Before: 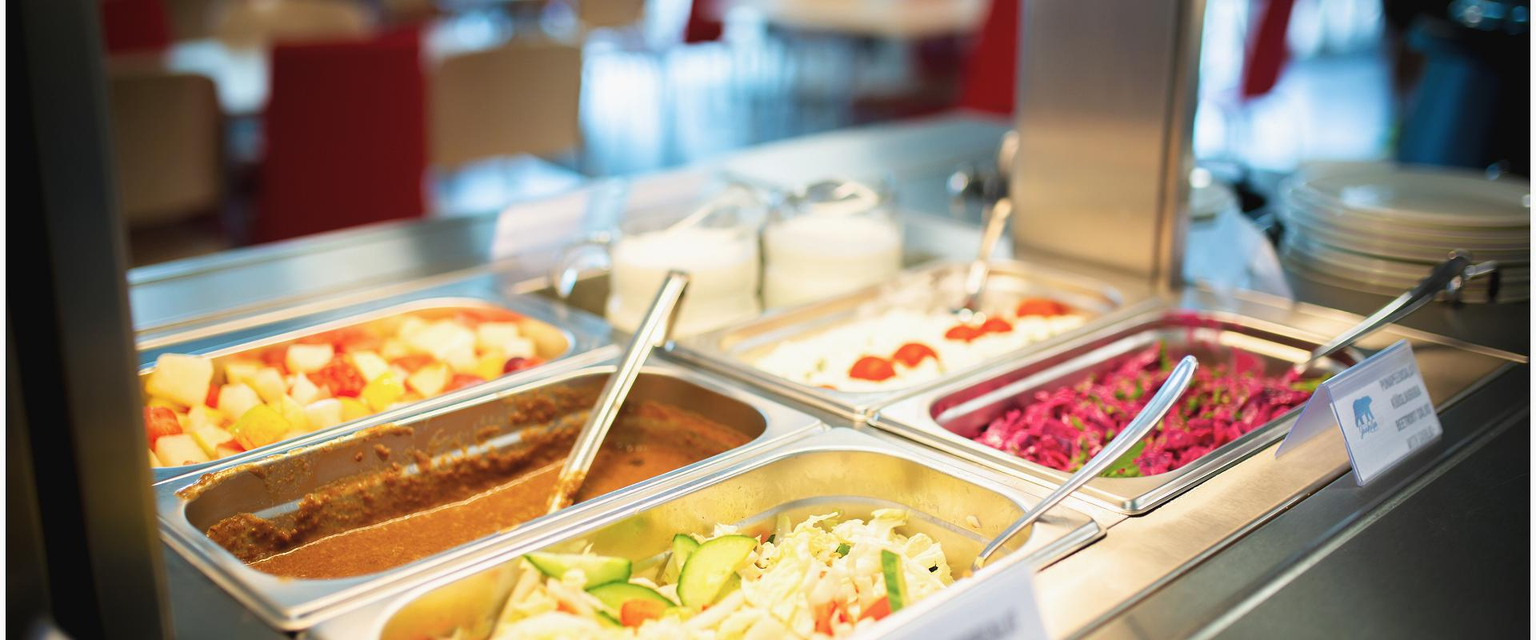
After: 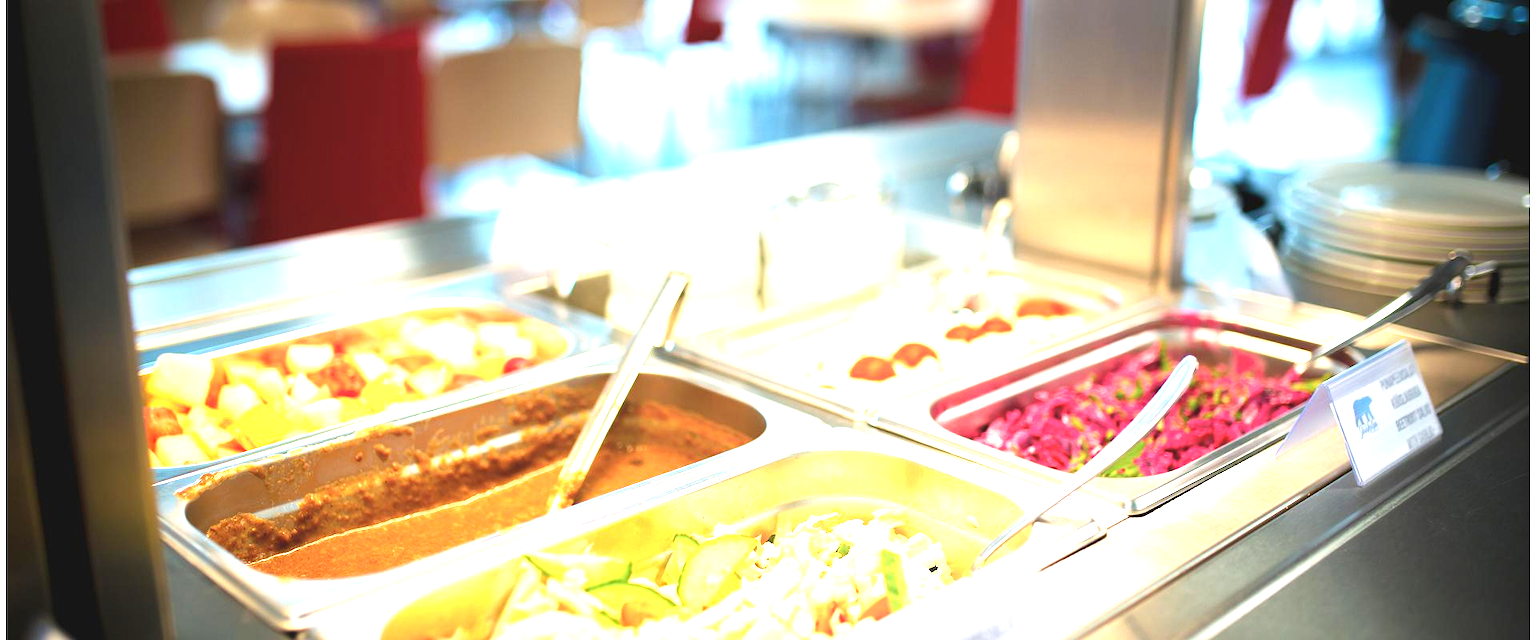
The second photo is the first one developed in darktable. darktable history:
exposure: exposure 1.163 EV, compensate highlight preservation false
